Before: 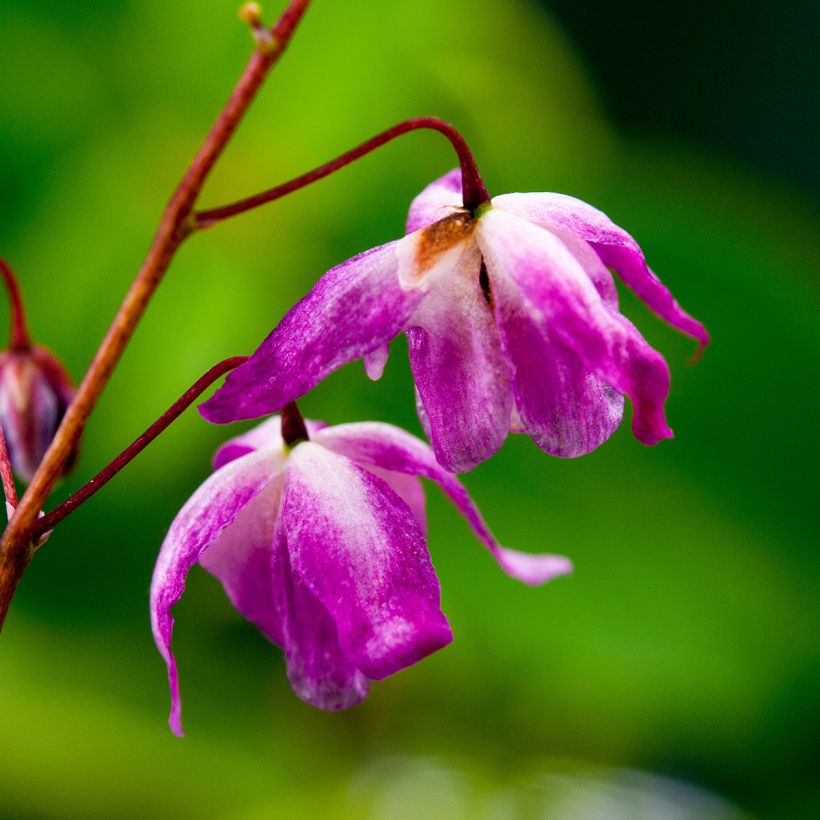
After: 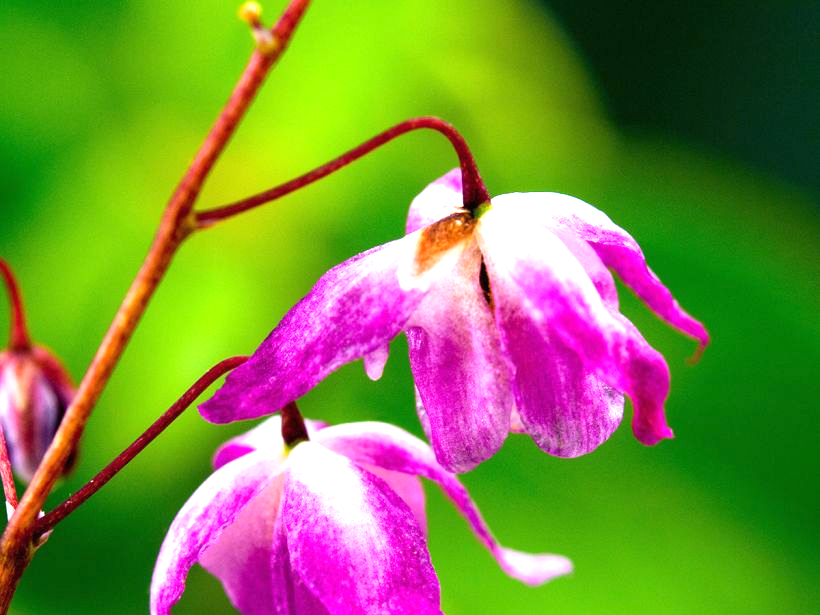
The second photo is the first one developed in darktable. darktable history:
exposure: black level correction 0, exposure 1.099 EV, compensate highlight preservation false
crop: bottom 24.97%
